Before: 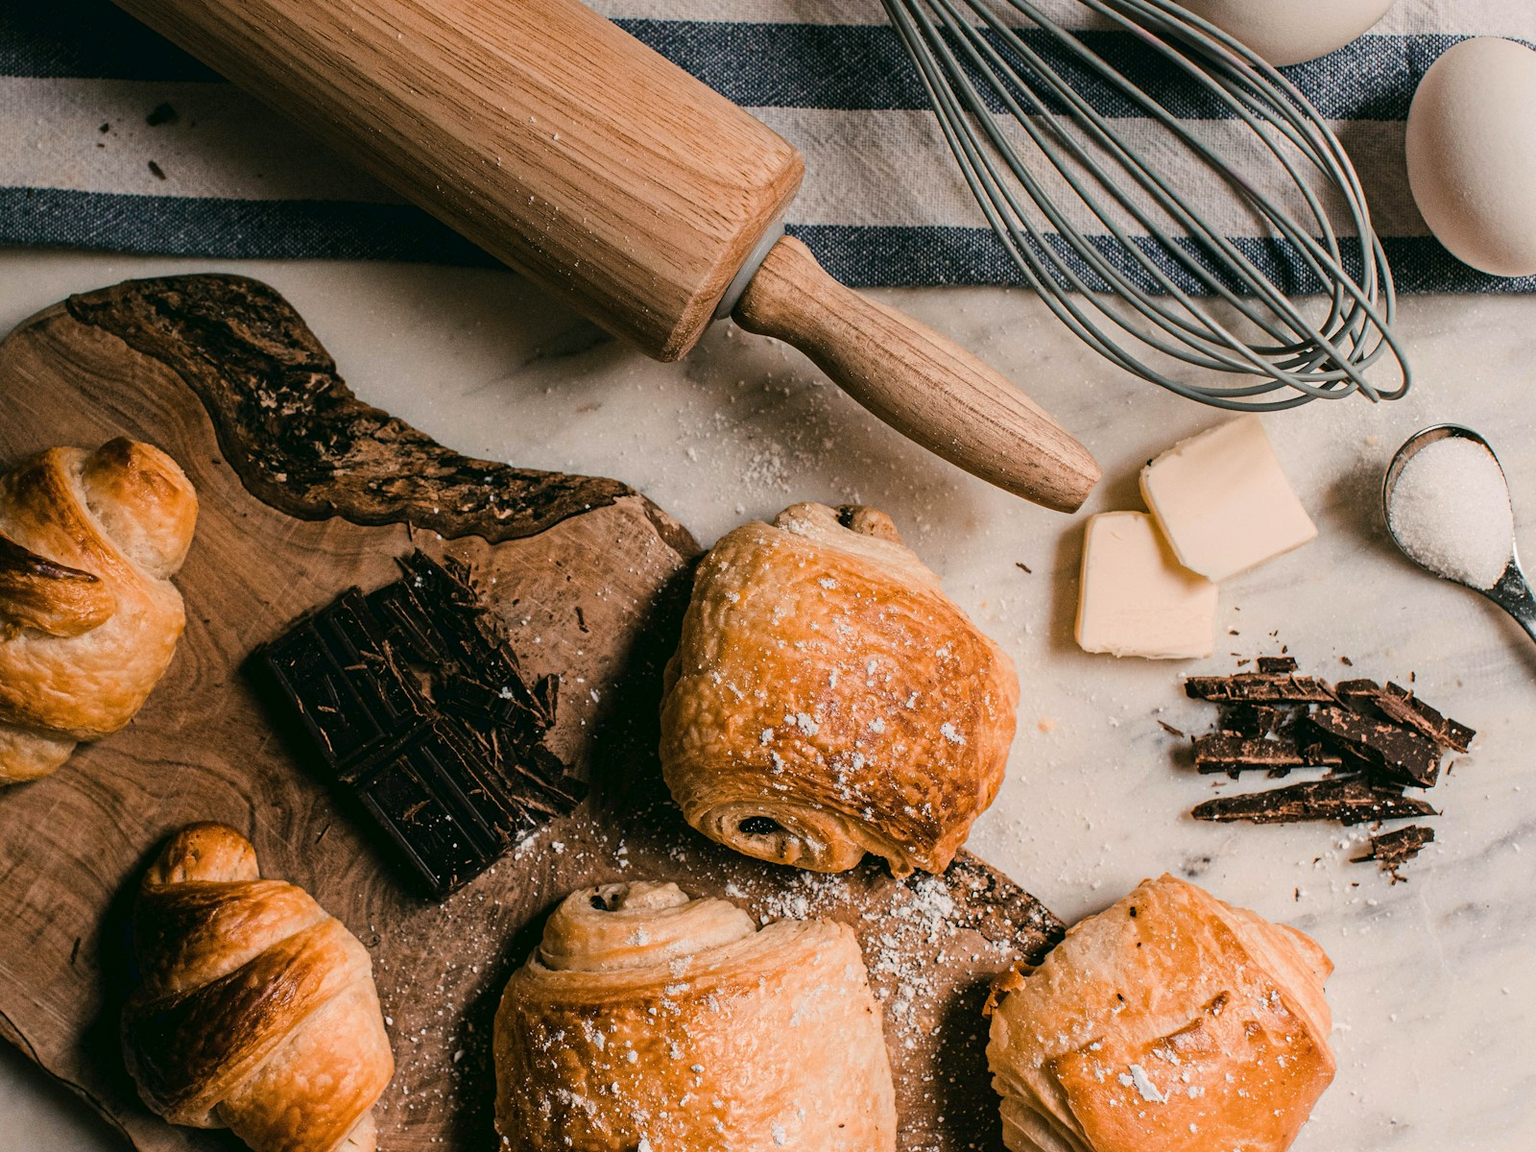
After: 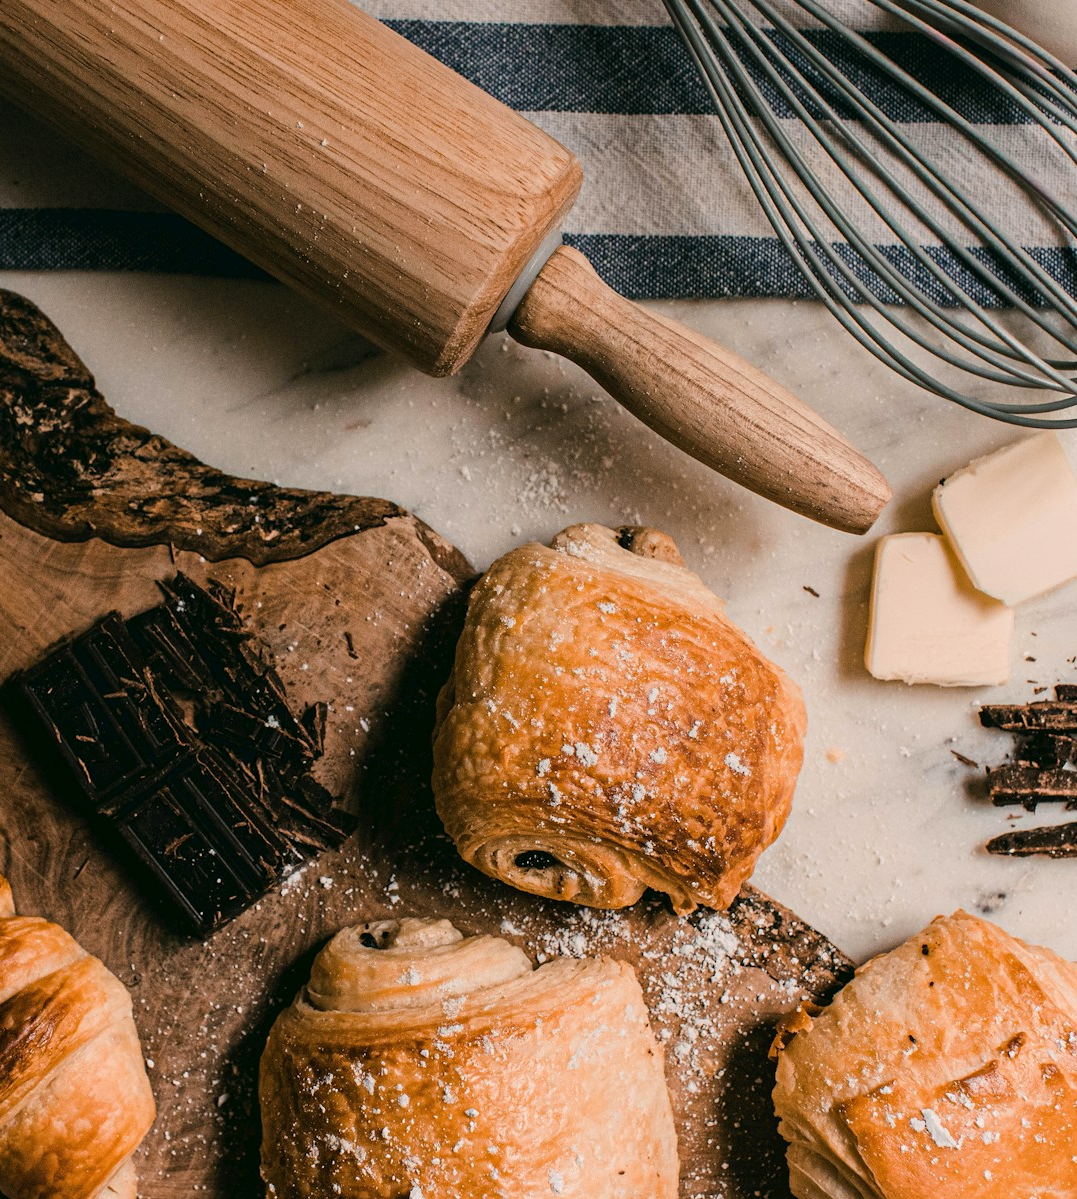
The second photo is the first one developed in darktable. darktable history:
crop and rotate: left 15.964%, right 16.673%
